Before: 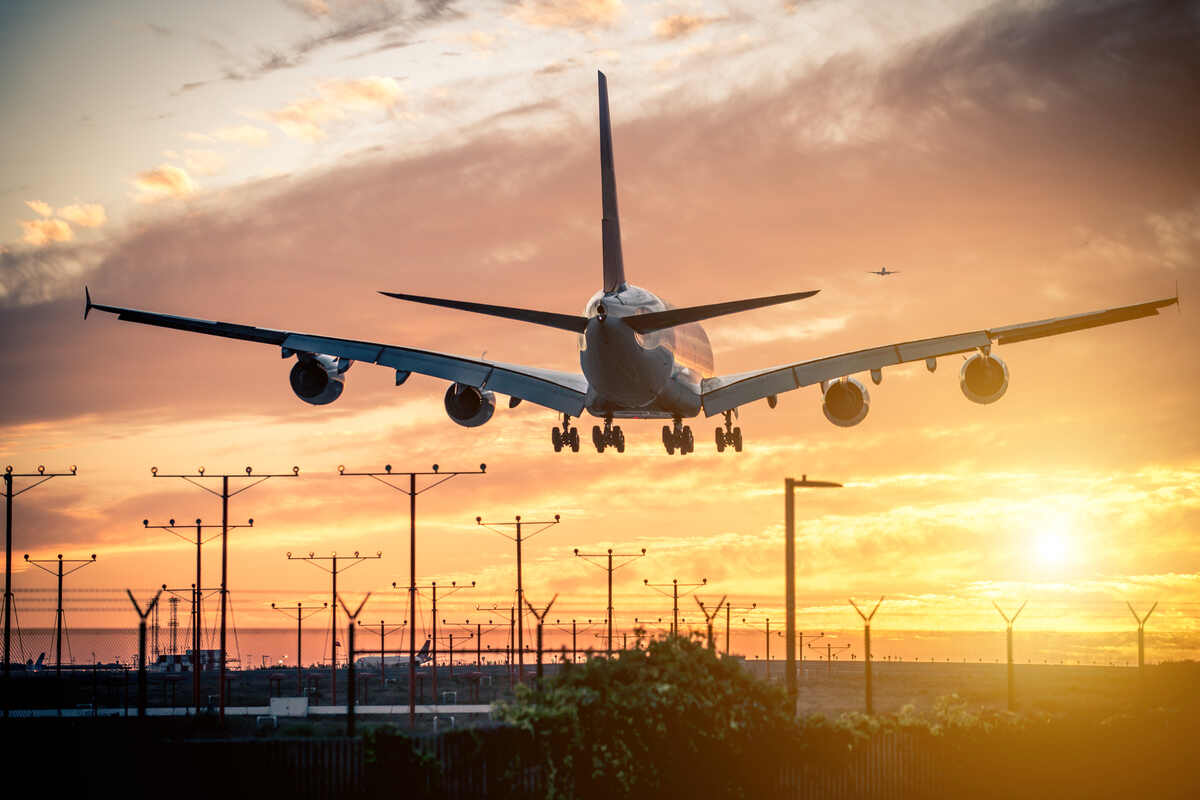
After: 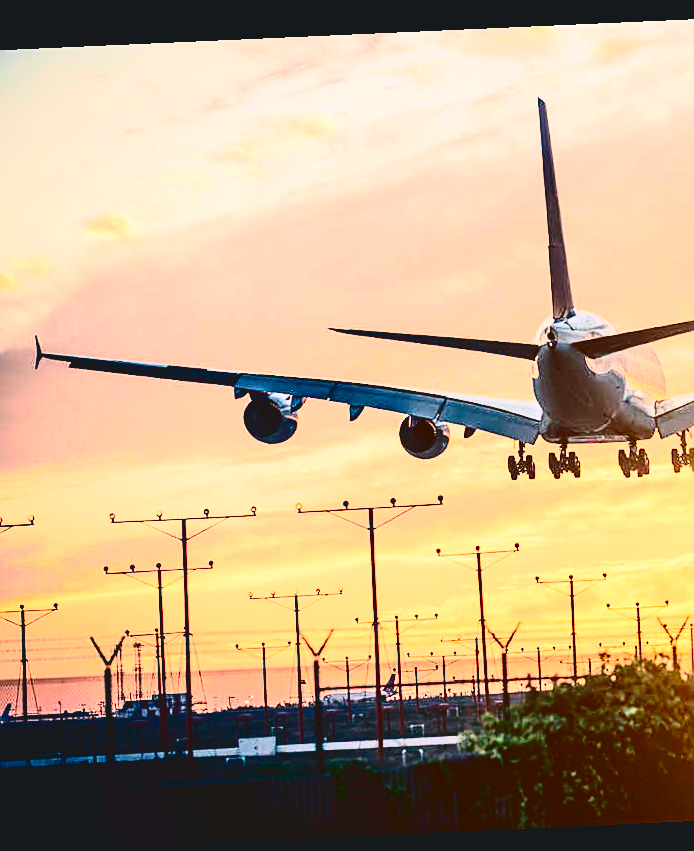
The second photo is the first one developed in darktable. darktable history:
sharpen: on, module defaults
base curve: curves: ch0 [(0, 0) (0.018, 0.026) (0.143, 0.37) (0.33, 0.731) (0.458, 0.853) (0.735, 0.965) (0.905, 0.986) (1, 1)]
contrast brightness saturation: contrast 0.1, brightness -0.26, saturation 0.14
rotate and perspective: rotation -2.56°, automatic cropping off
tone curve: curves: ch0 [(0, 0.084) (0.155, 0.169) (0.46, 0.466) (0.751, 0.788) (1, 0.961)]; ch1 [(0, 0) (0.43, 0.408) (0.476, 0.469) (0.505, 0.503) (0.553, 0.563) (0.592, 0.581) (0.631, 0.625) (1, 1)]; ch2 [(0, 0) (0.505, 0.495) (0.55, 0.557) (0.583, 0.573) (1, 1)], color space Lab, independent channels, preserve colors none
crop: left 5.114%, right 38.589%
exposure: exposure 0.6 EV, compensate highlight preservation false
